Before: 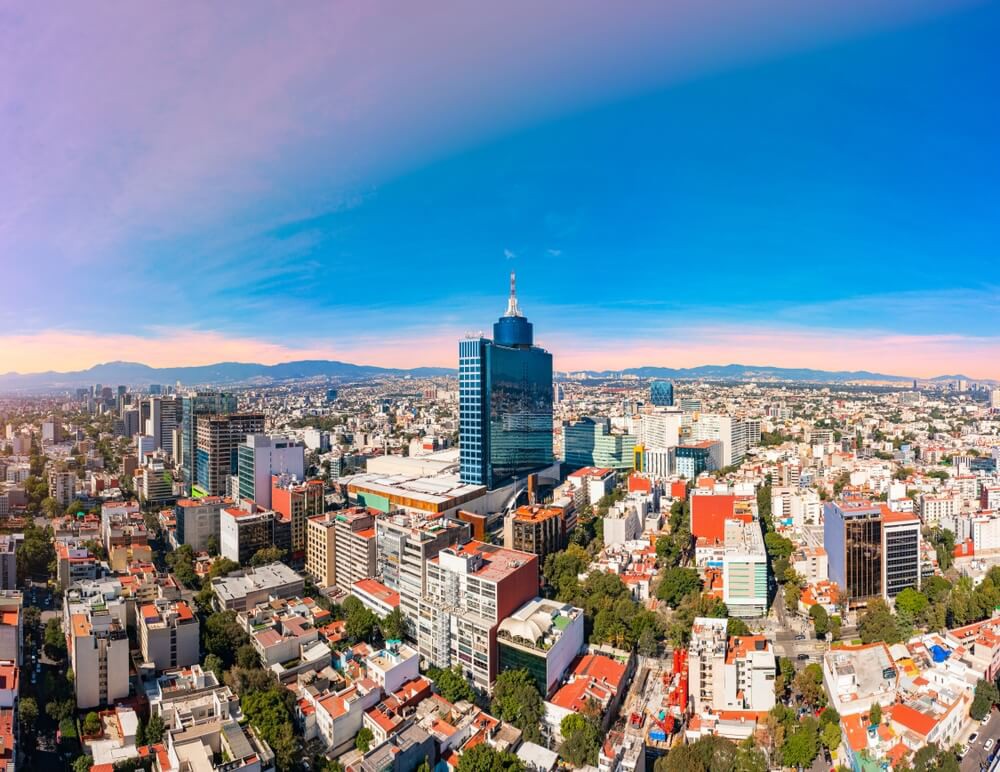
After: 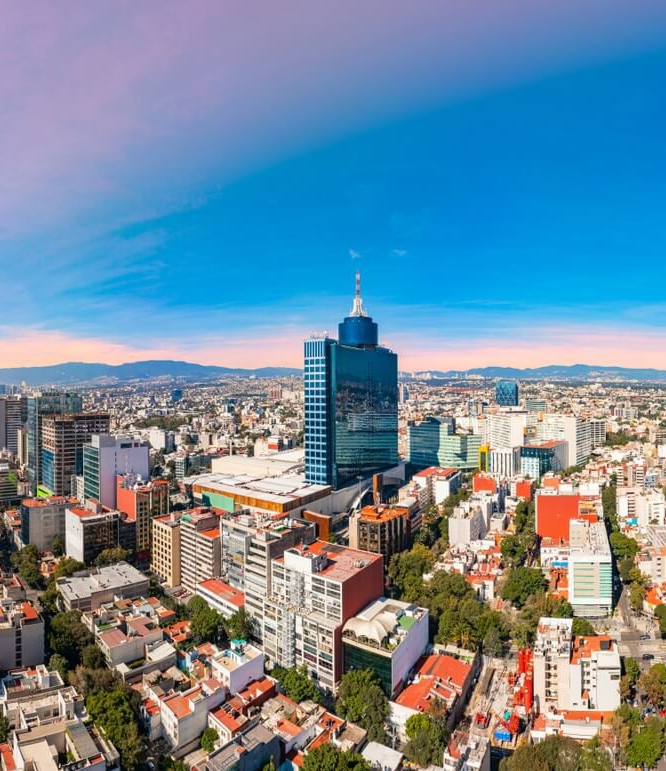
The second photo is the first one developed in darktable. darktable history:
crop and rotate: left 15.515%, right 17.803%
